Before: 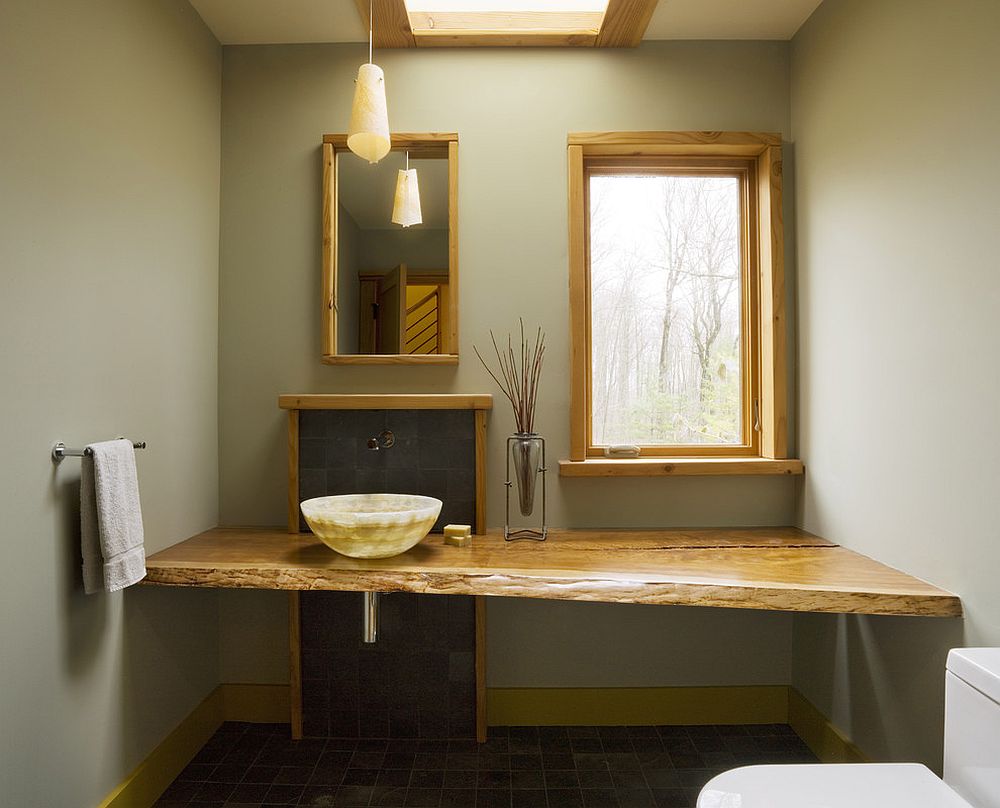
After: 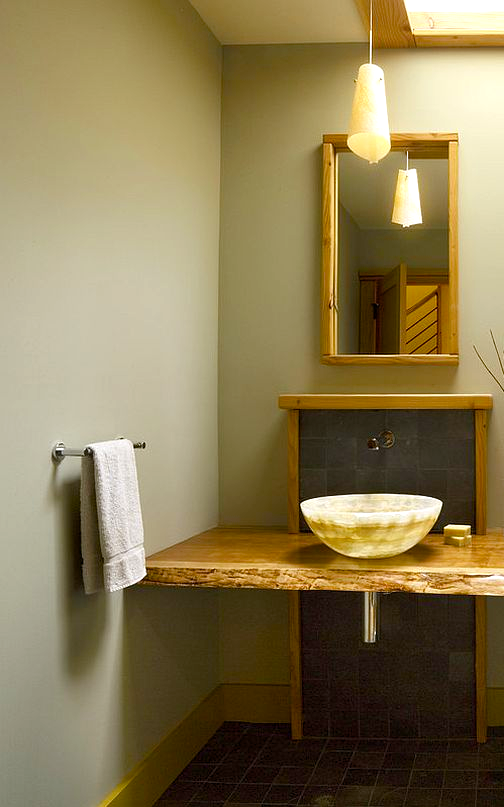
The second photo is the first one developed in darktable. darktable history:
color balance rgb: linear chroma grading › global chroma 6.051%, perceptual saturation grading › global saturation 20%, perceptual saturation grading › highlights -25.829%, perceptual saturation grading › shadows 25.087%
exposure: black level correction 0.001, exposure 0.5 EV, compensate highlight preservation false
crop and rotate: left 0.054%, top 0%, right 49.525%
